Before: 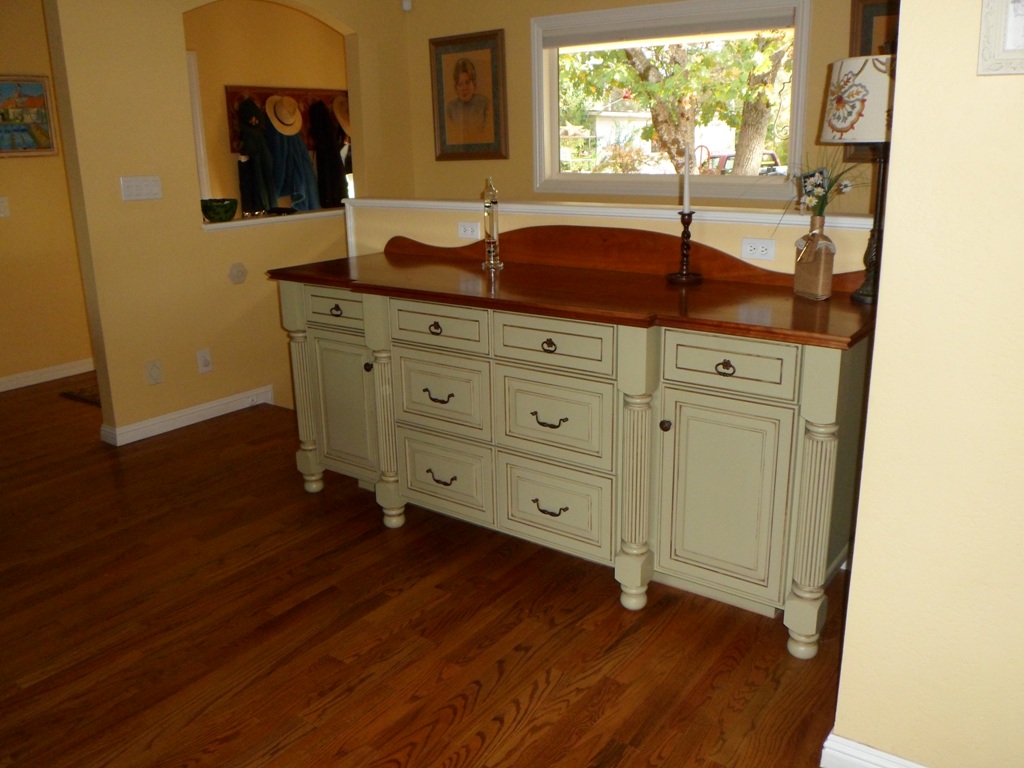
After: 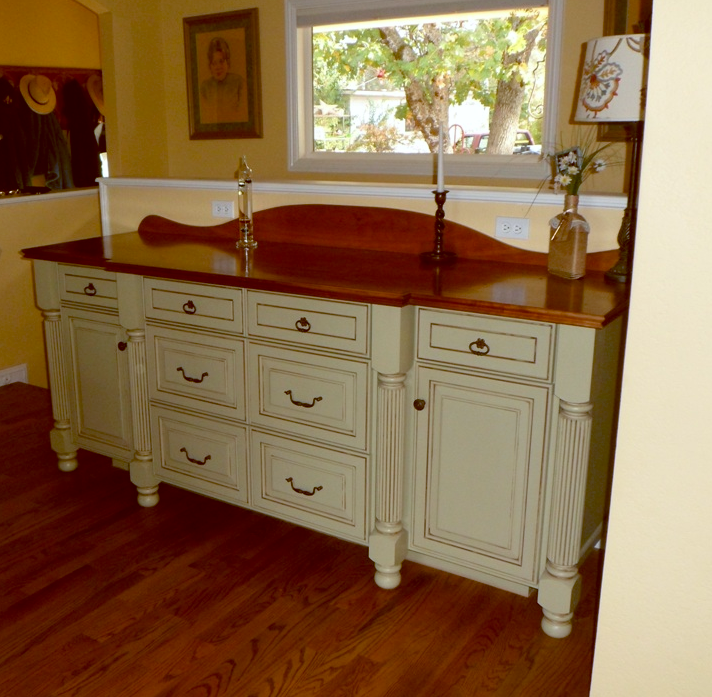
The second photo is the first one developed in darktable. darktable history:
color balance: lift [1, 1.015, 1.004, 0.985], gamma [1, 0.958, 0.971, 1.042], gain [1, 0.956, 0.977, 1.044]
crop and rotate: left 24.034%, top 2.838%, right 6.406%, bottom 6.299%
